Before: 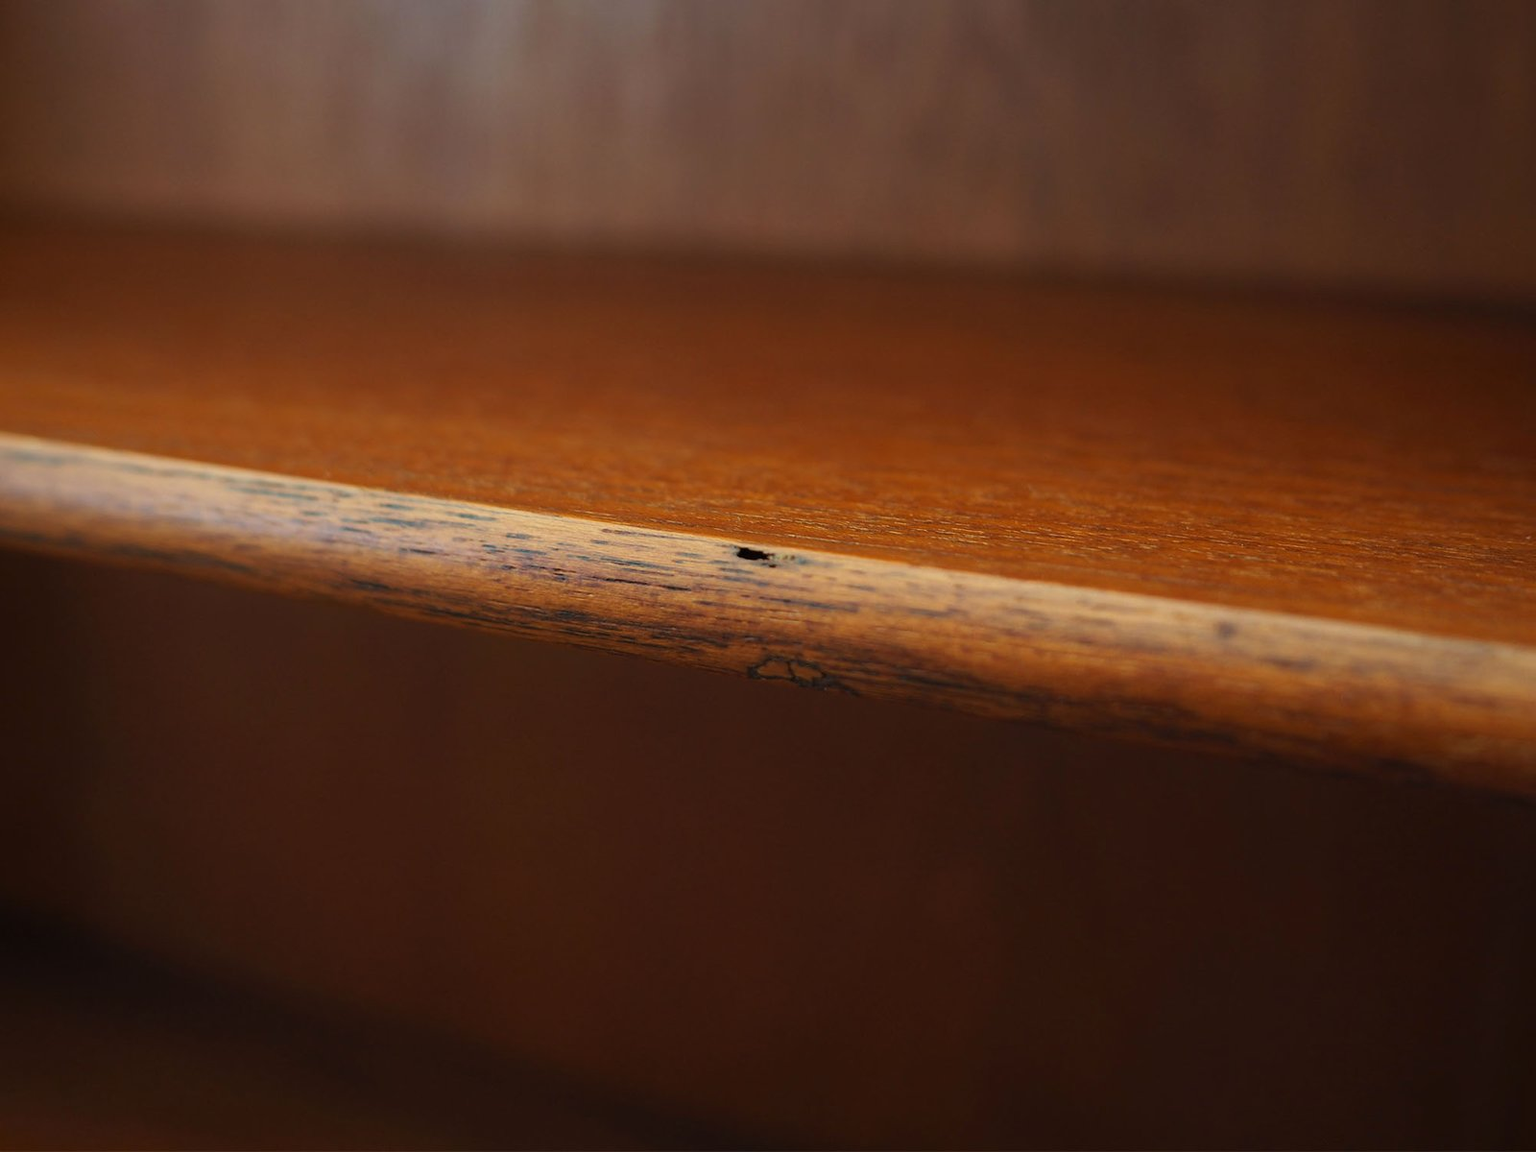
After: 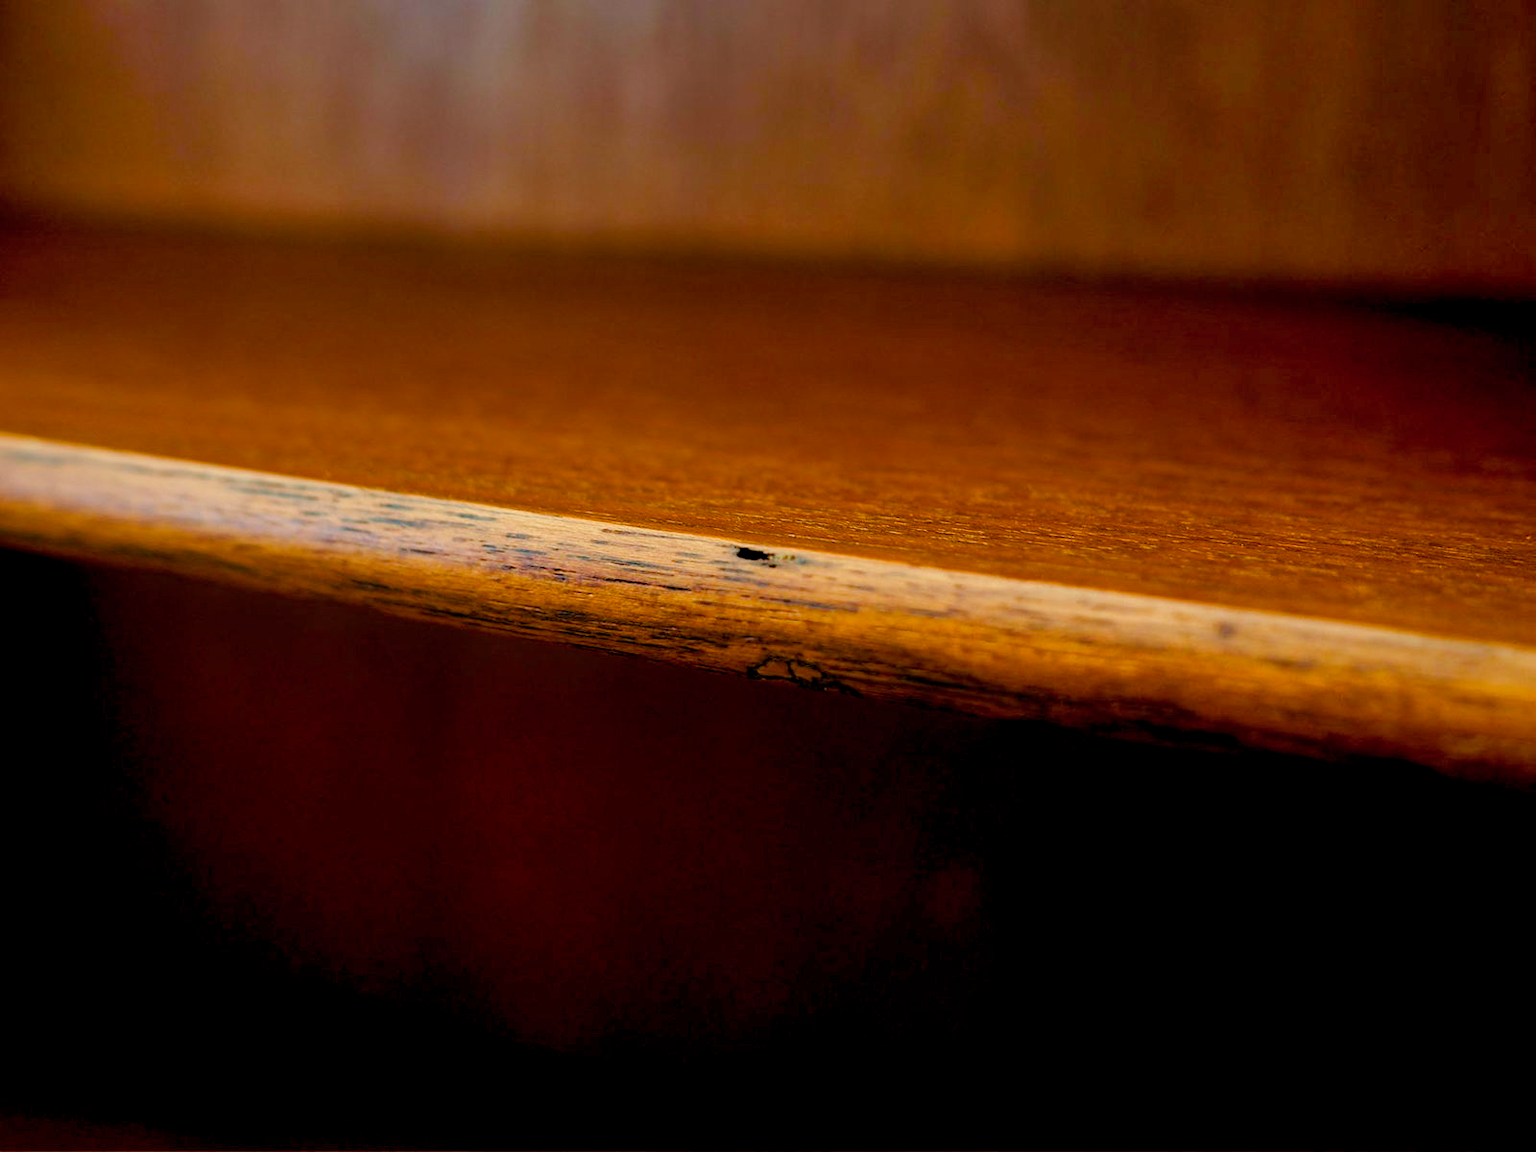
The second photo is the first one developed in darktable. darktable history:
shadows and highlights: white point adjustment 0.1, highlights -70, soften with gaussian
color balance rgb: shadows lift › luminance -9.41%, highlights gain › luminance 17.6%, global offset › luminance -1.45%, perceptual saturation grading › highlights -17.77%, perceptual saturation grading › mid-tones 33.1%, perceptual saturation grading › shadows 50.52%, global vibrance 24.22%
